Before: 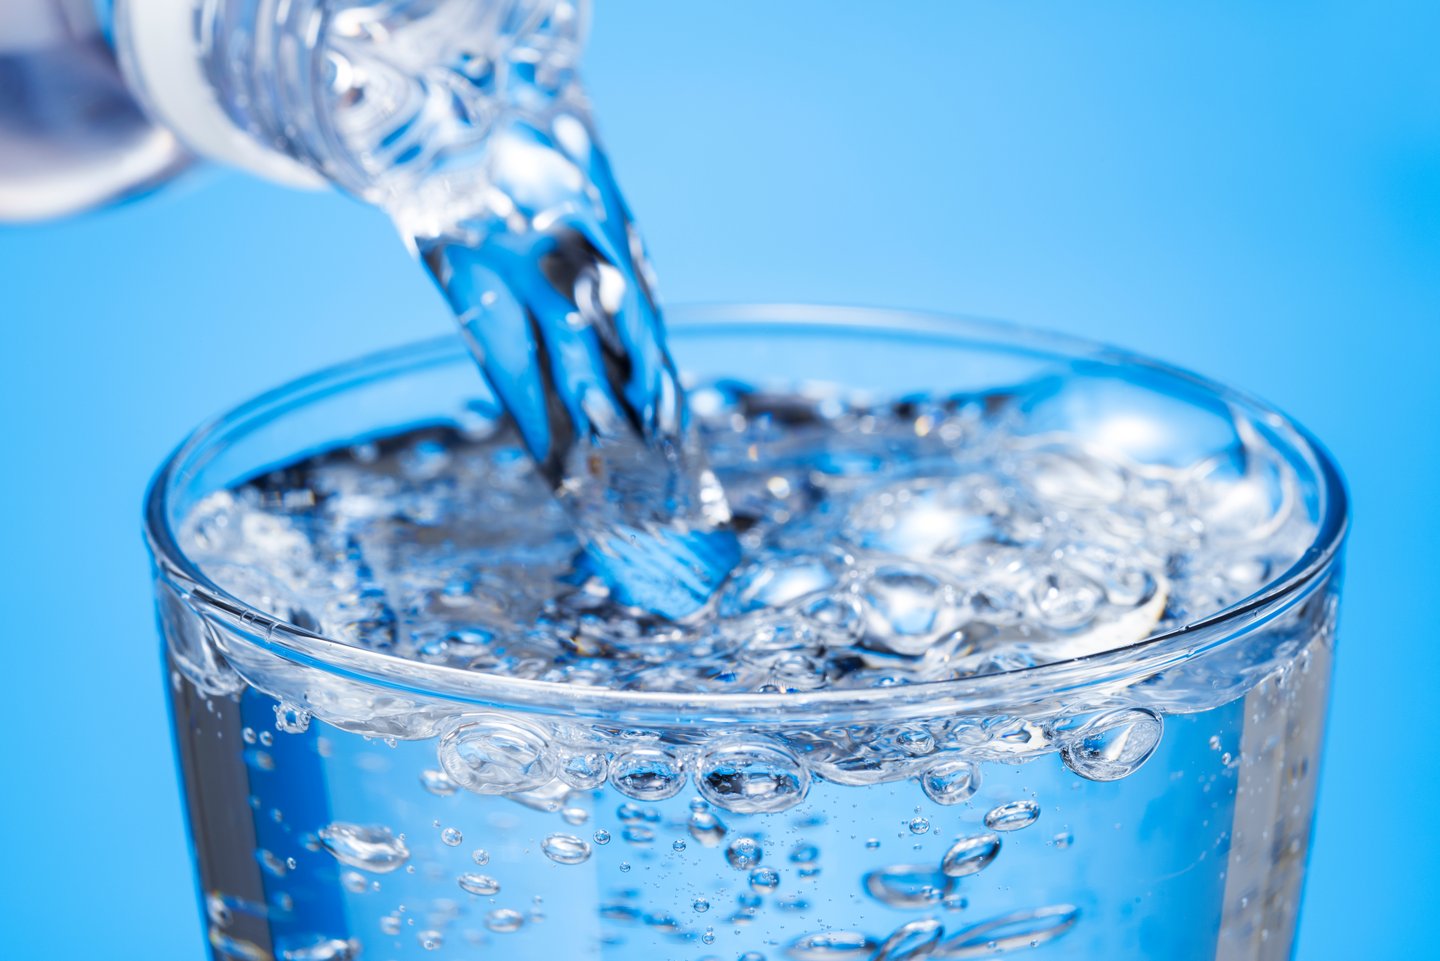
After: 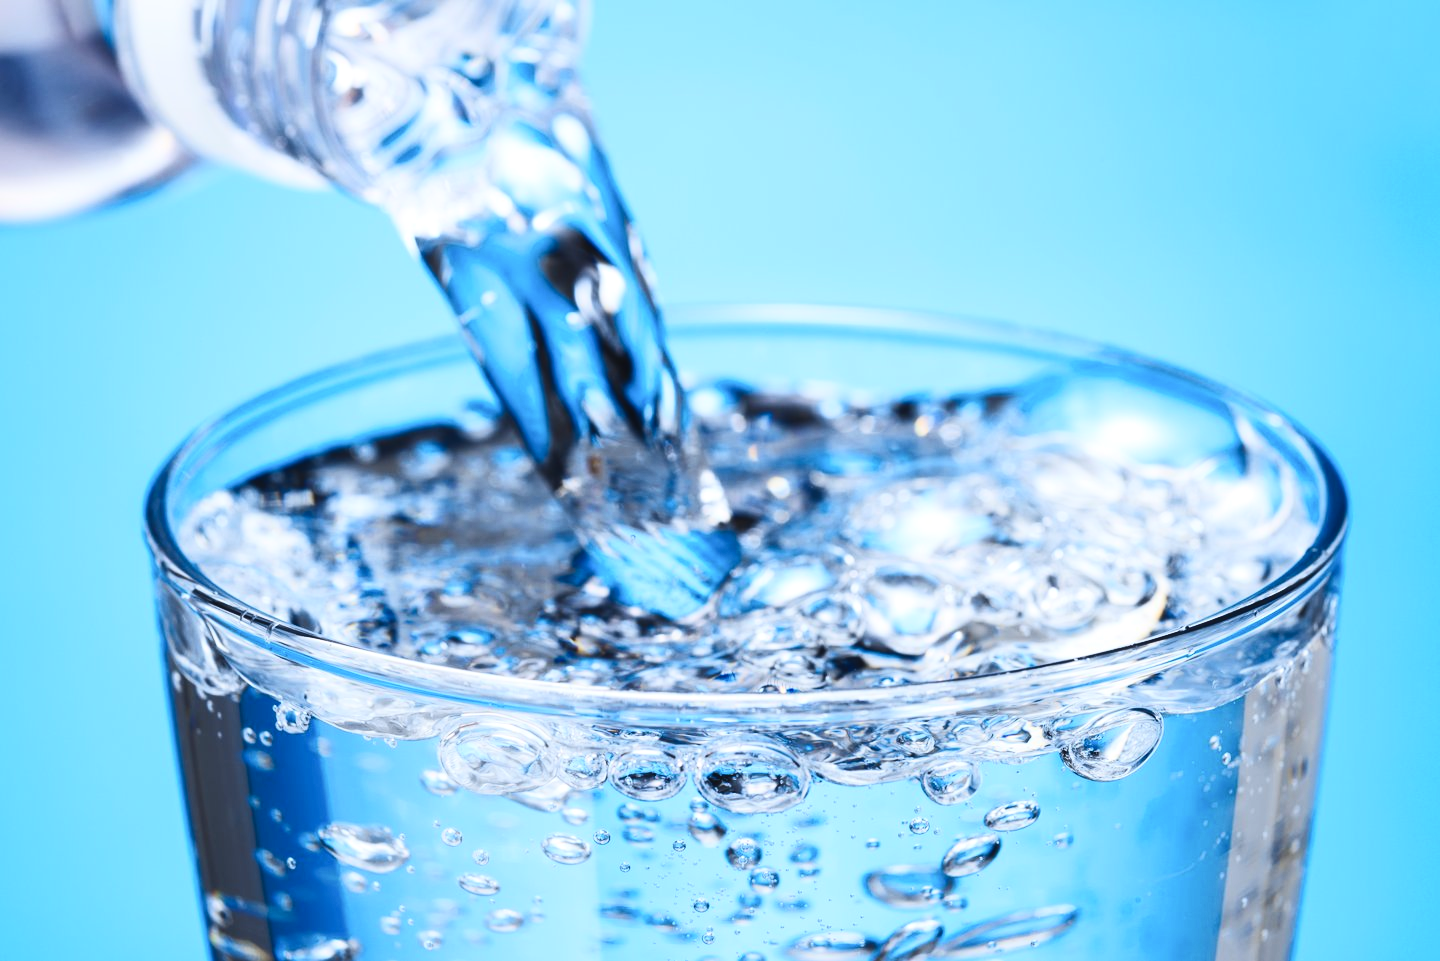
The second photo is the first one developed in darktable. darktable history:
contrast brightness saturation: contrast 0.294
exposure: black level correction -0.009, exposure 0.067 EV, compensate highlight preservation false
